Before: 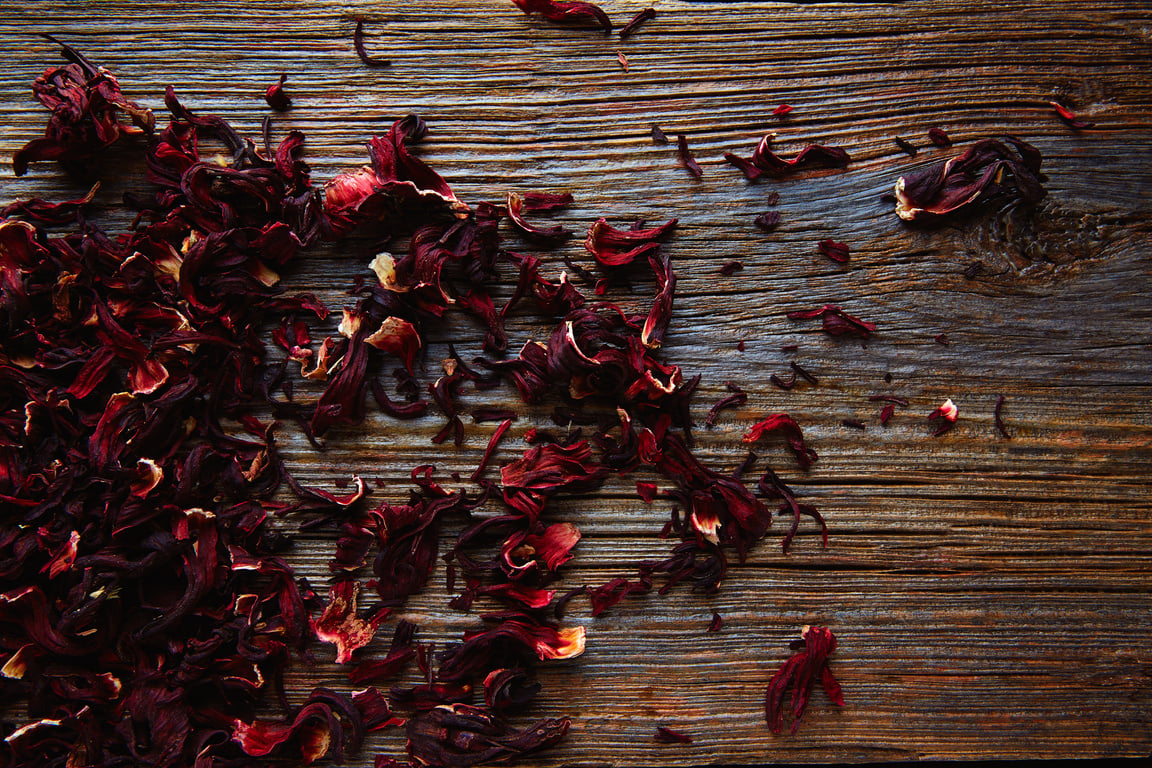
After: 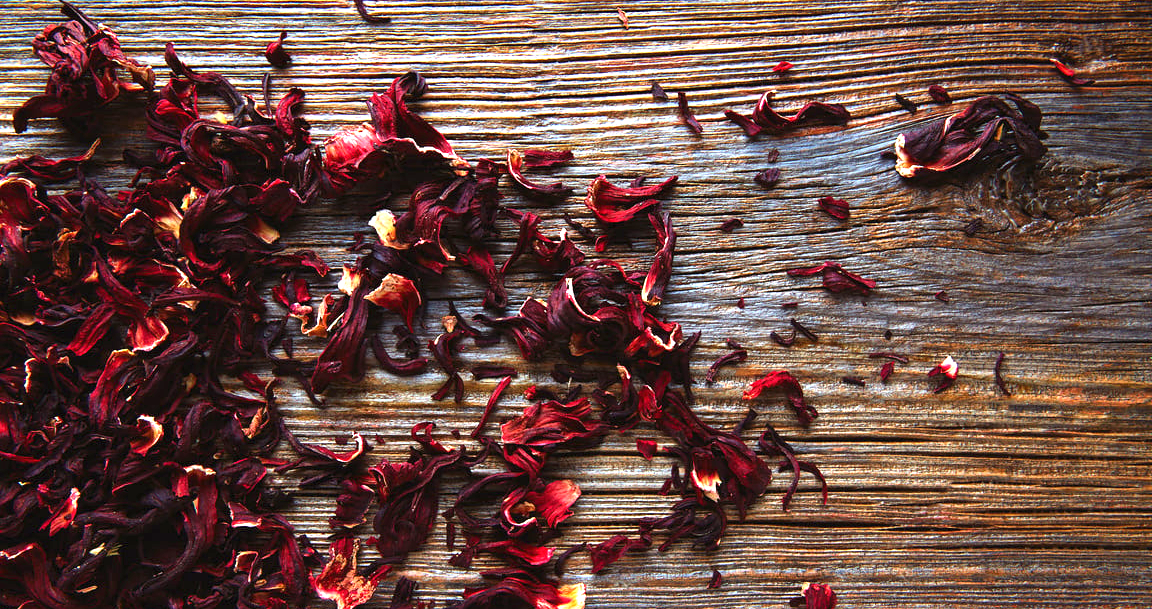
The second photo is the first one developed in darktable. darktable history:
crop and rotate: top 5.667%, bottom 14.937%
exposure: black level correction 0, exposure 1.35 EV, compensate exposure bias true, compensate highlight preservation false
